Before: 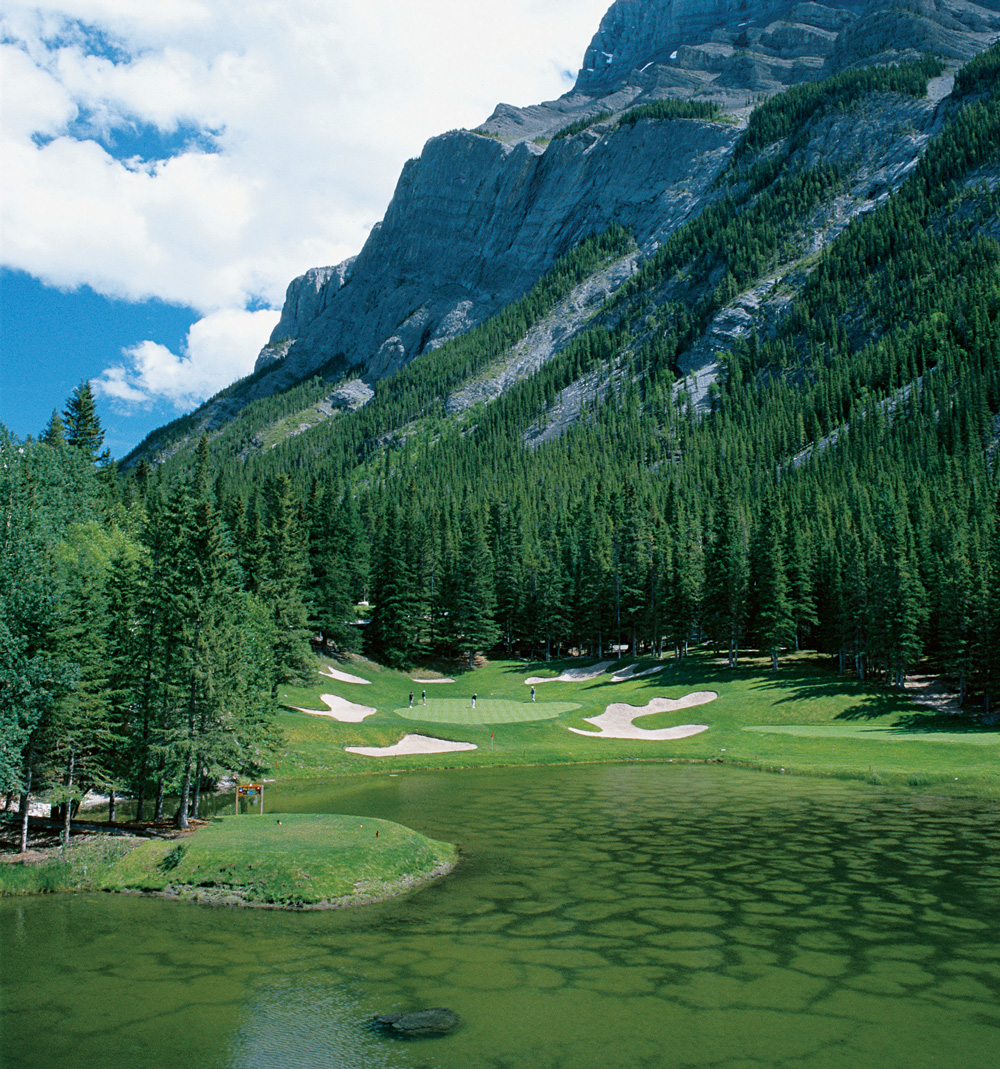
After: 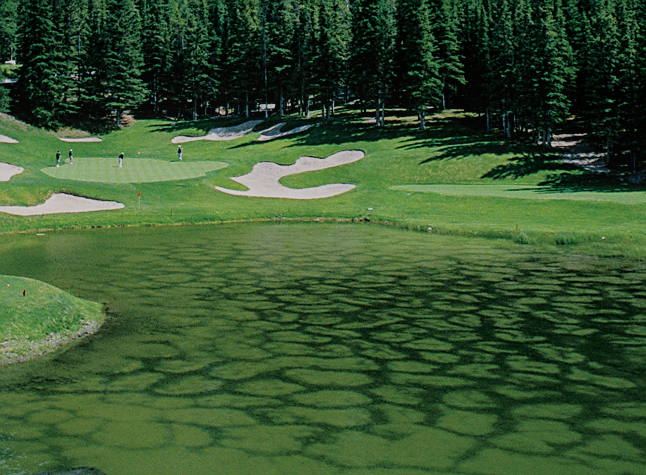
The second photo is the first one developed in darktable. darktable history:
crop and rotate: left 35.376%, top 50.634%, bottom 4.85%
sharpen: radius 1.826, amount 0.4, threshold 1.685
local contrast: detail 109%
filmic rgb: black relative exposure -7.65 EV, white relative exposure 4.56 EV, hardness 3.61
